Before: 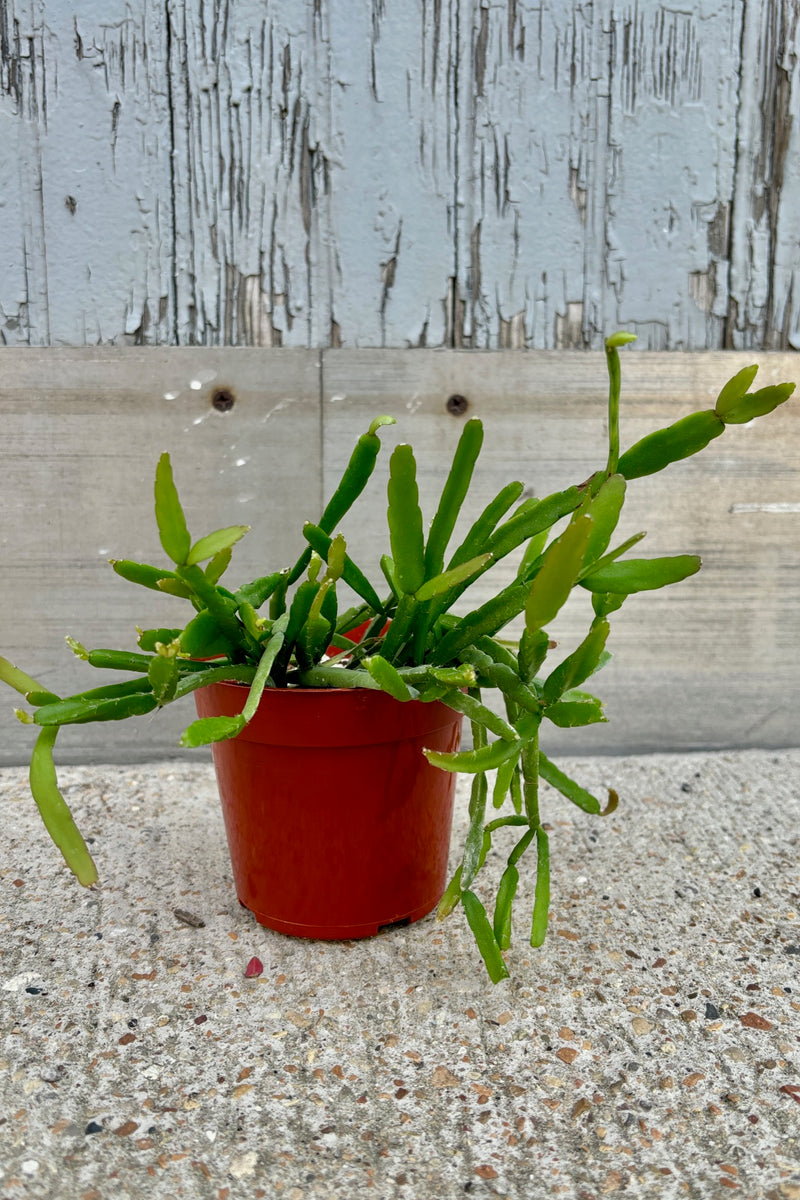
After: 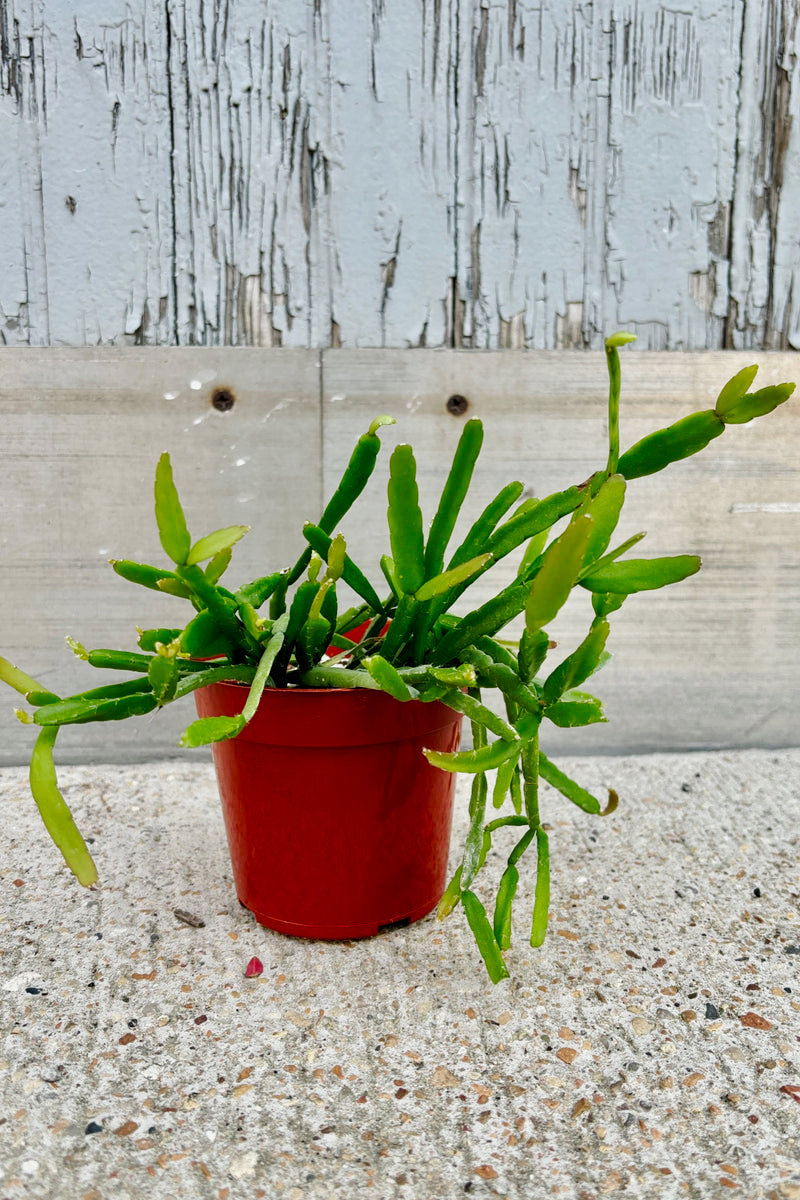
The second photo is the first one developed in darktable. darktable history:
tone curve: curves: ch0 [(0, 0) (0.071, 0.047) (0.266, 0.26) (0.483, 0.554) (0.753, 0.811) (1, 0.983)]; ch1 [(0, 0) (0.346, 0.307) (0.408, 0.387) (0.463, 0.465) (0.482, 0.493) (0.502, 0.5) (0.517, 0.502) (0.55, 0.548) (0.597, 0.61) (0.651, 0.698) (1, 1)]; ch2 [(0, 0) (0.346, 0.34) (0.434, 0.46) (0.485, 0.494) (0.5, 0.494) (0.517, 0.506) (0.526, 0.545) (0.583, 0.61) (0.625, 0.659) (1, 1)], preserve colors none
